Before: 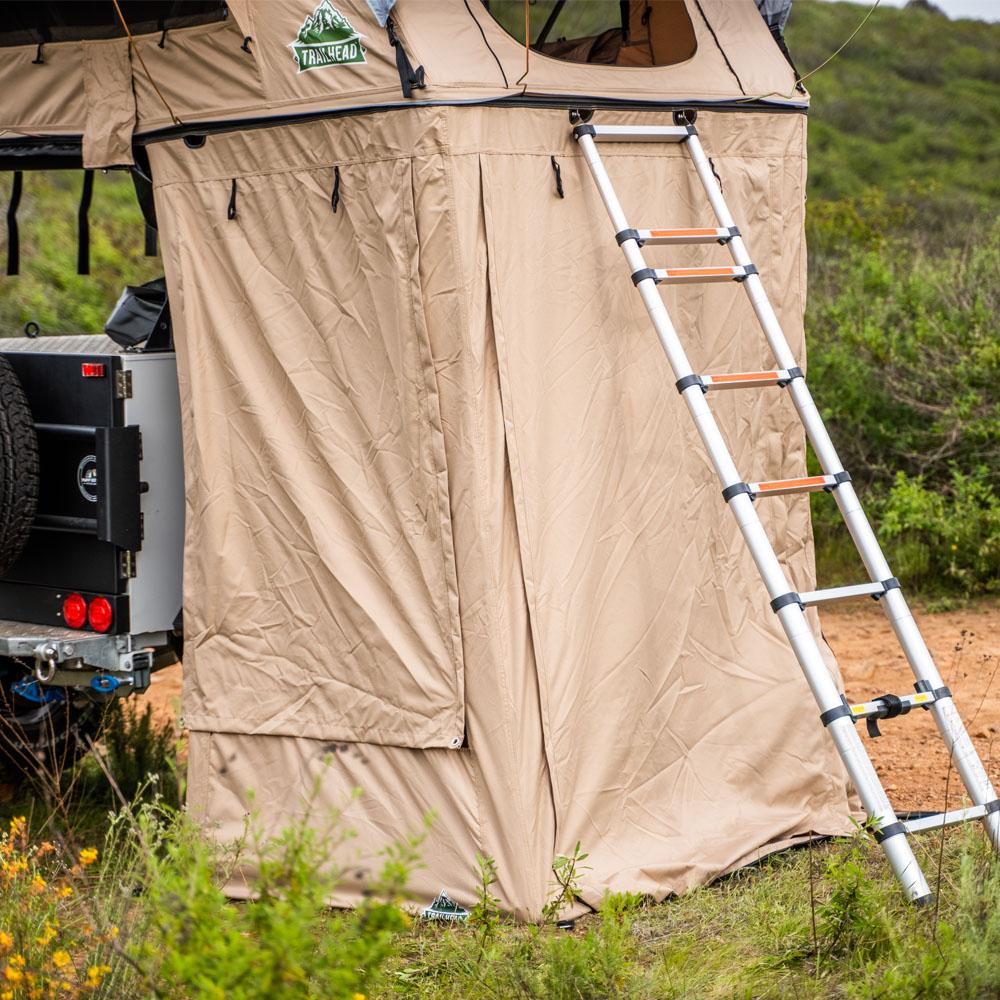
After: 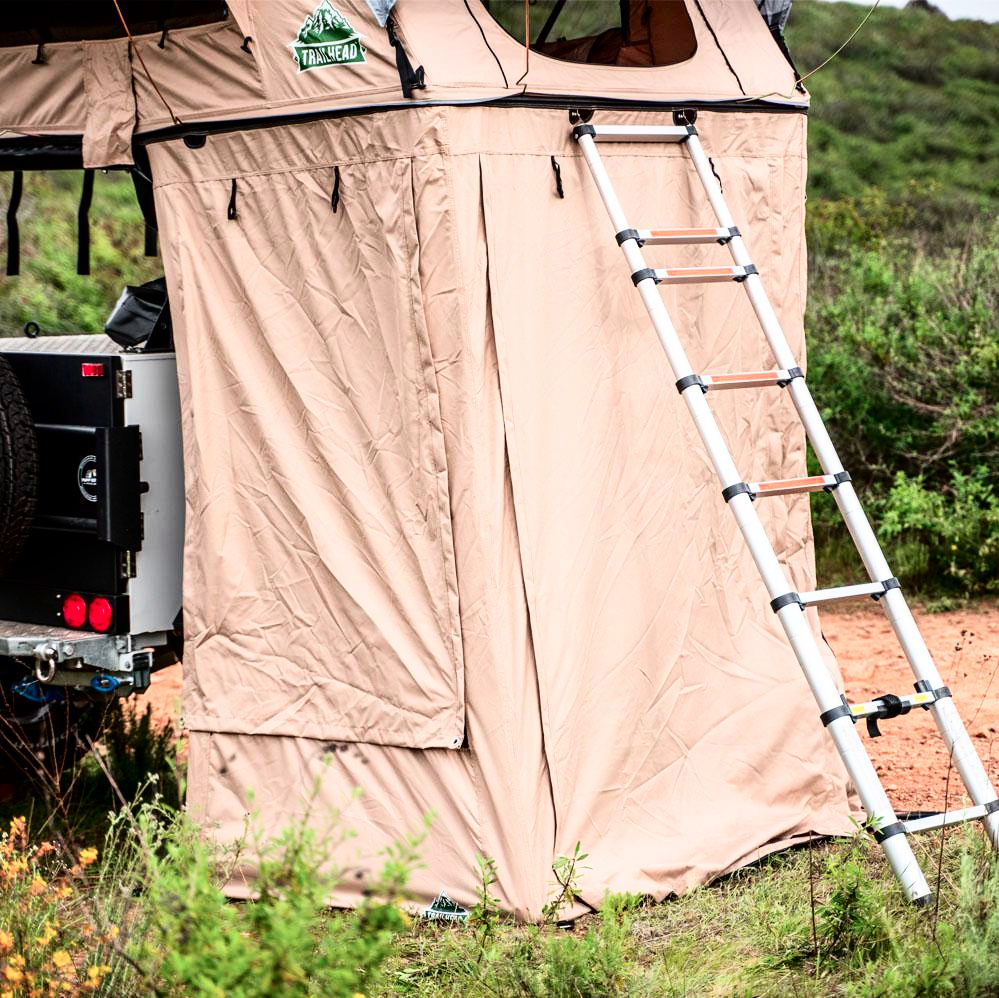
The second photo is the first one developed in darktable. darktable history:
base curve: curves: ch0 [(0, 0) (0.028, 0.03) (0.121, 0.232) (0.46, 0.748) (0.859, 0.968) (1, 1)]
contrast brightness saturation: contrast 0.1, brightness -0.26, saturation 0.14
color contrast: blue-yellow contrast 0.62
crop: top 0.05%, bottom 0.098%
